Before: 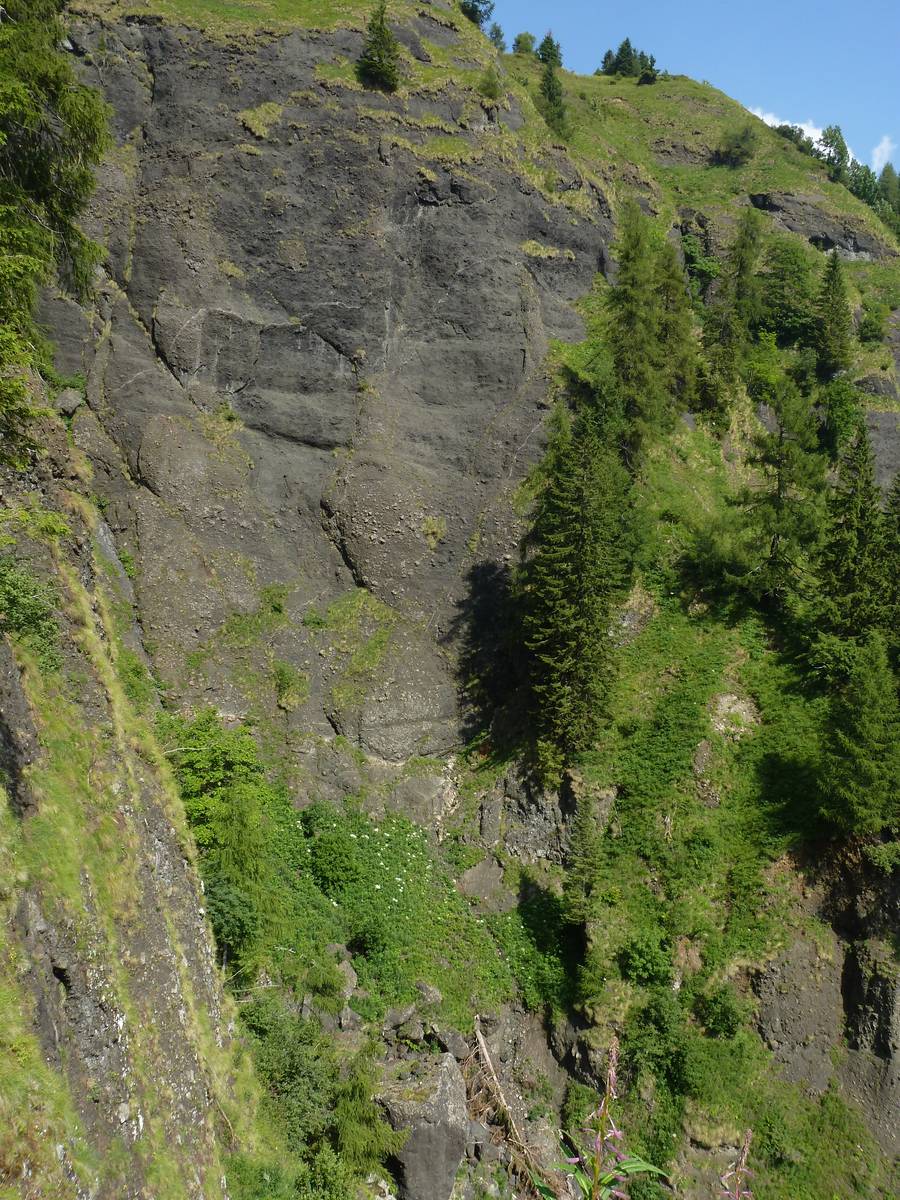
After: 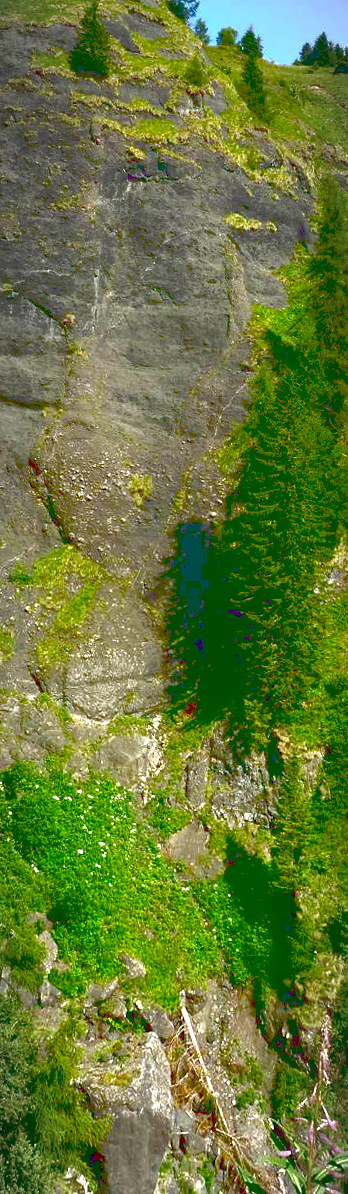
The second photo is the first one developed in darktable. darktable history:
tone curve: curves: ch0 [(0, 0) (0.003, 0.275) (0.011, 0.288) (0.025, 0.309) (0.044, 0.326) (0.069, 0.346) (0.1, 0.37) (0.136, 0.396) (0.177, 0.432) (0.224, 0.473) (0.277, 0.516) (0.335, 0.566) (0.399, 0.611) (0.468, 0.661) (0.543, 0.711) (0.623, 0.761) (0.709, 0.817) (0.801, 0.867) (0.898, 0.911) (1, 1)], preserve colors none
rotate and perspective: rotation 0.215°, lens shift (vertical) -0.139, crop left 0.069, crop right 0.939, crop top 0.002, crop bottom 0.996
exposure: black level correction 0, exposure 1.2 EV, compensate highlight preservation false
contrast brightness saturation: brightness -1, saturation 1
vignetting: fall-off radius 60%, automatic ratio true
crop: left 31.229%, right 27.105%
